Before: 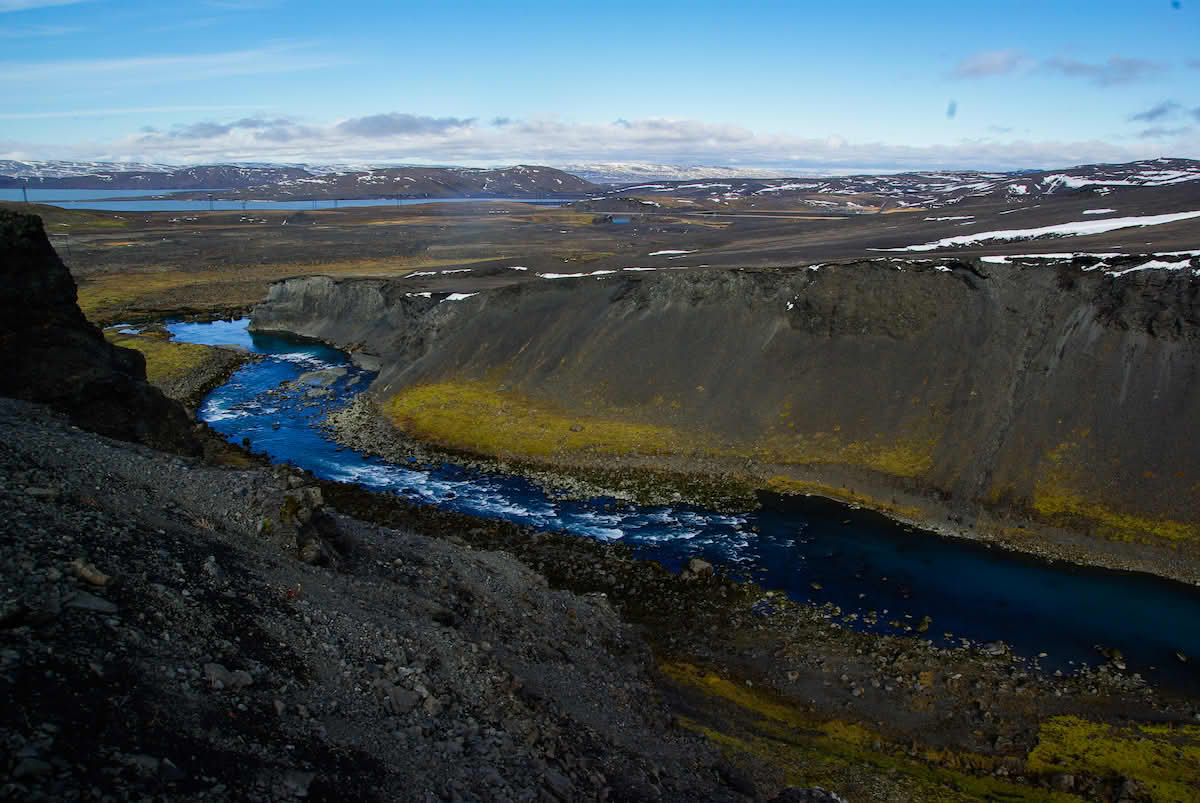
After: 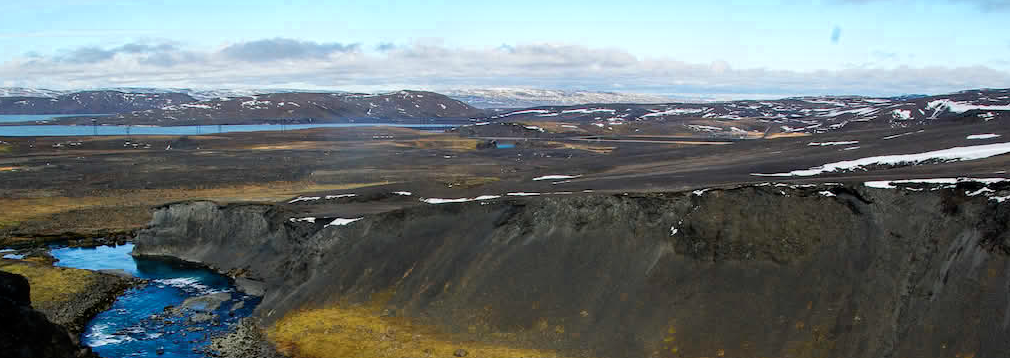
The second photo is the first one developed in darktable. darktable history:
crop and rotate: left 9.687%, top 9.482%, right 6.091%, bottom 45.932%
color zones: curves: ch0 [(0.018, 0.548) (0.197, 0.654) (0.425, 0.447) (0.605, 0.658) (0.732, 0.579)]; ch1 [(0.105, 0.531) (0.224, 0.531) (0.386, 0.39) (0.618, 0.456) (0.732, 0.456) (0.956, 0.421)]; ch2 [(0.039, 0.583) (0.215, 0.465) (0.399, 0.544) (0.465, 0.548) (0.614, 0.447) (0.724, 0.43) (0.882, 0.623) (0.956, 0.632)]
